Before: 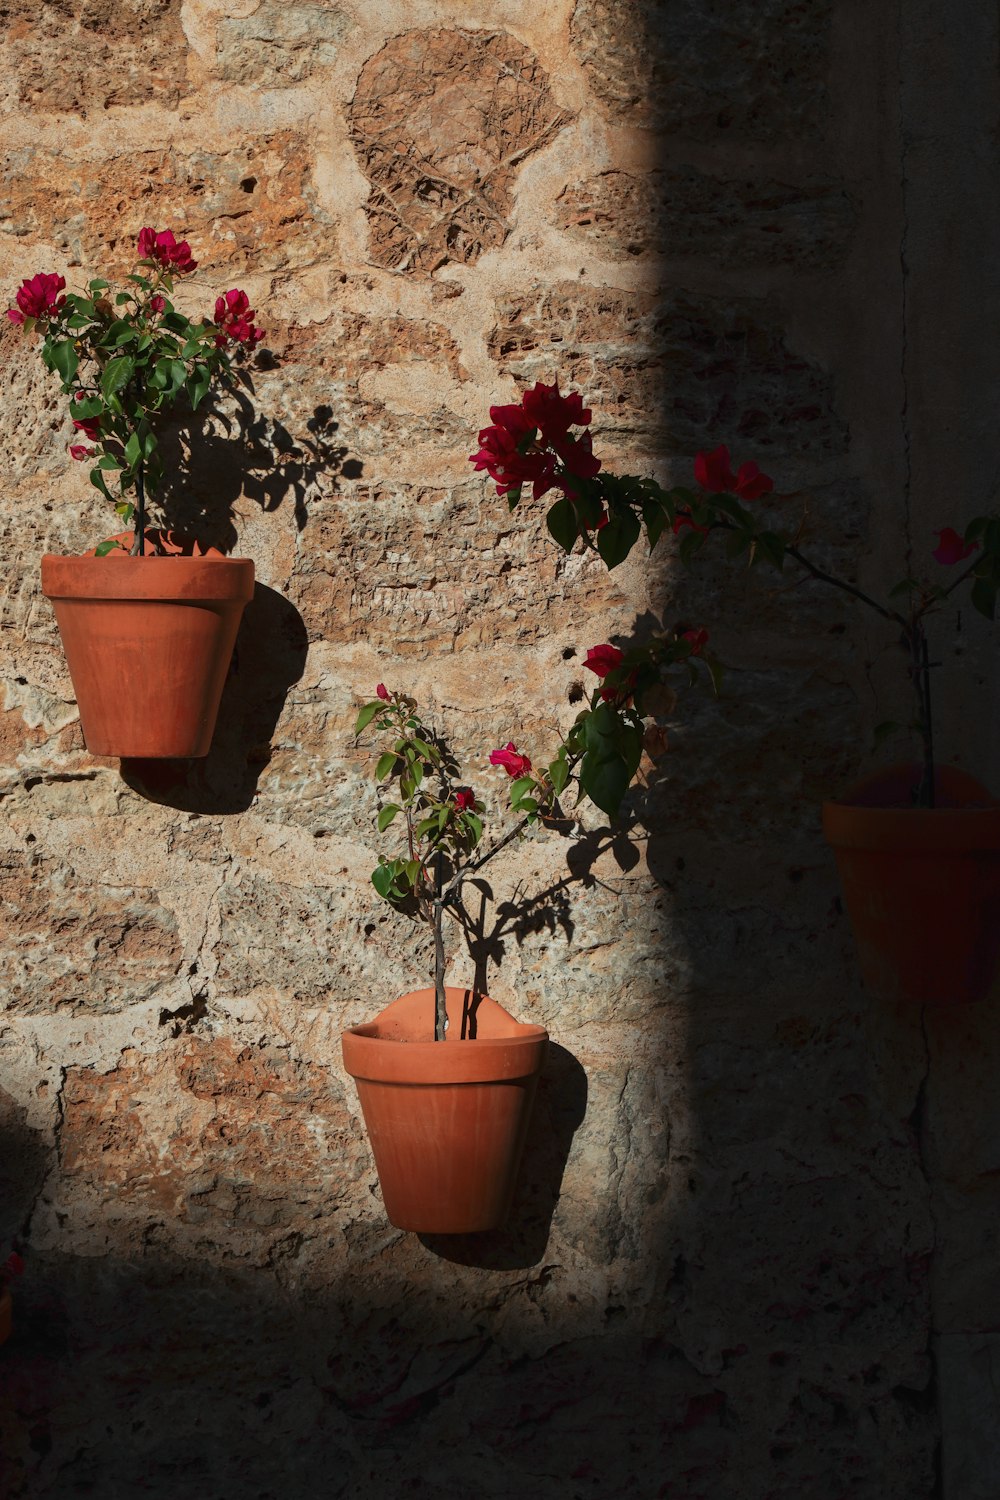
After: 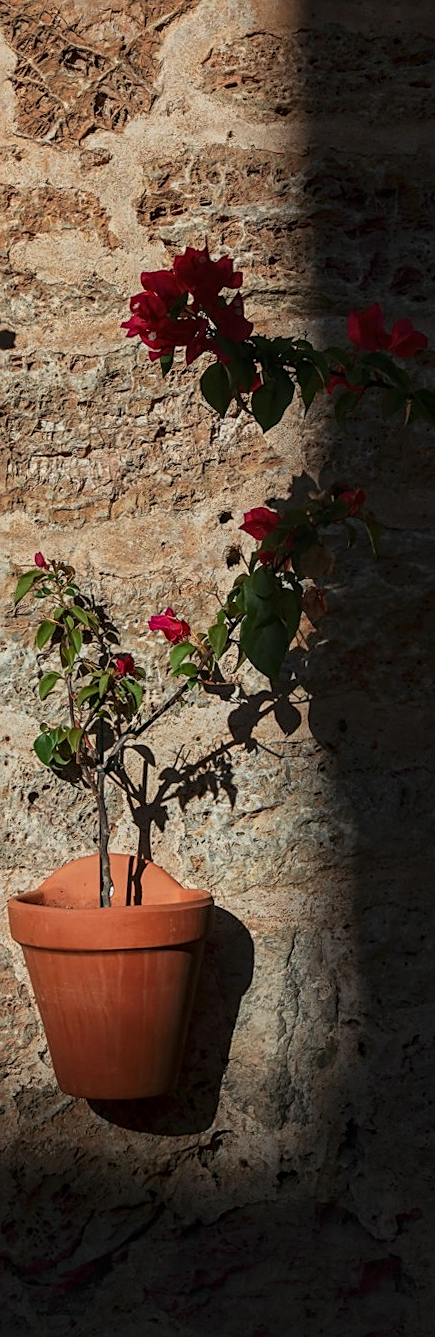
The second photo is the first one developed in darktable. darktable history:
crop: left 33.452%, top 6.025%, right 23.155%
rotate and perspective: rotation -1.32°, lens shift (horizontal) -0.031, crop left 0.015, crop right 0.985, crop top 0.047, crop bottom 0.982
local contrast: on, module defaults
sharpen: on, module defaults
